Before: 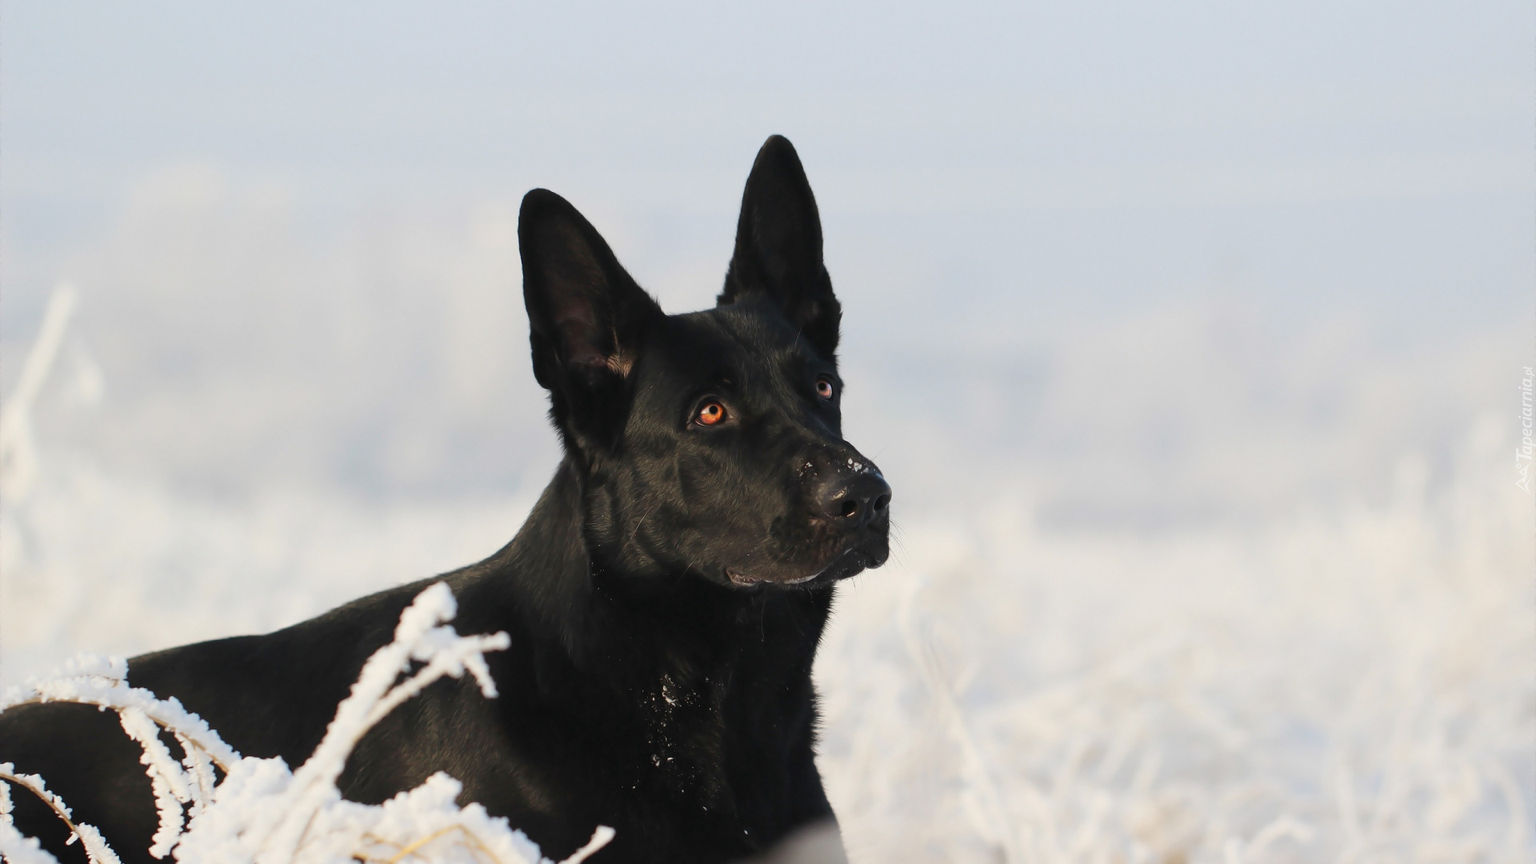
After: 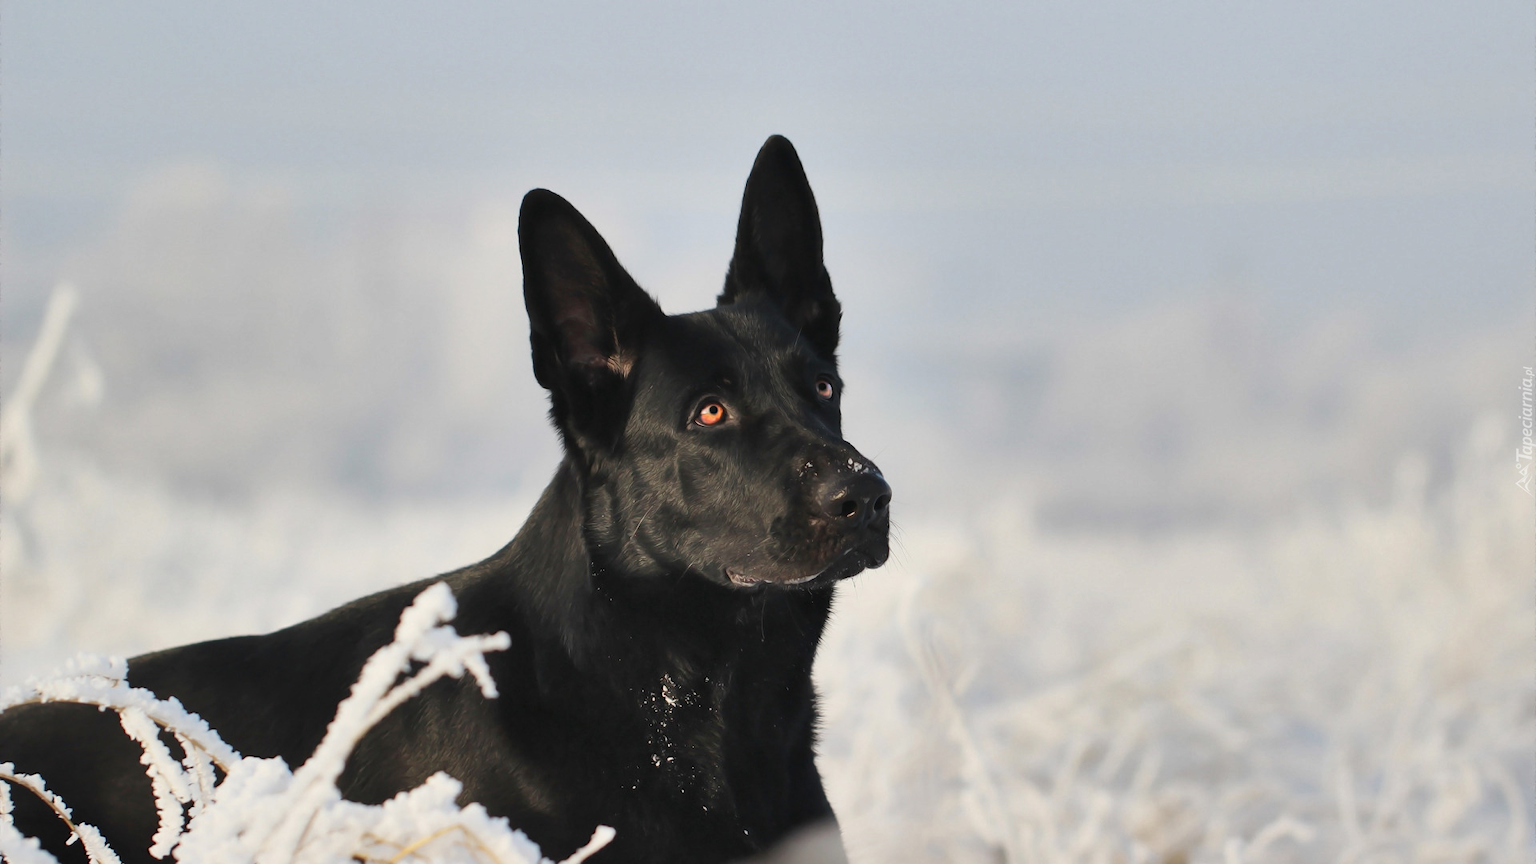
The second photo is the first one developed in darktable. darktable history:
contrast brightness saturation: saturation -0.07
shadows and highlights: shadows 58.95, soften with gaussian
